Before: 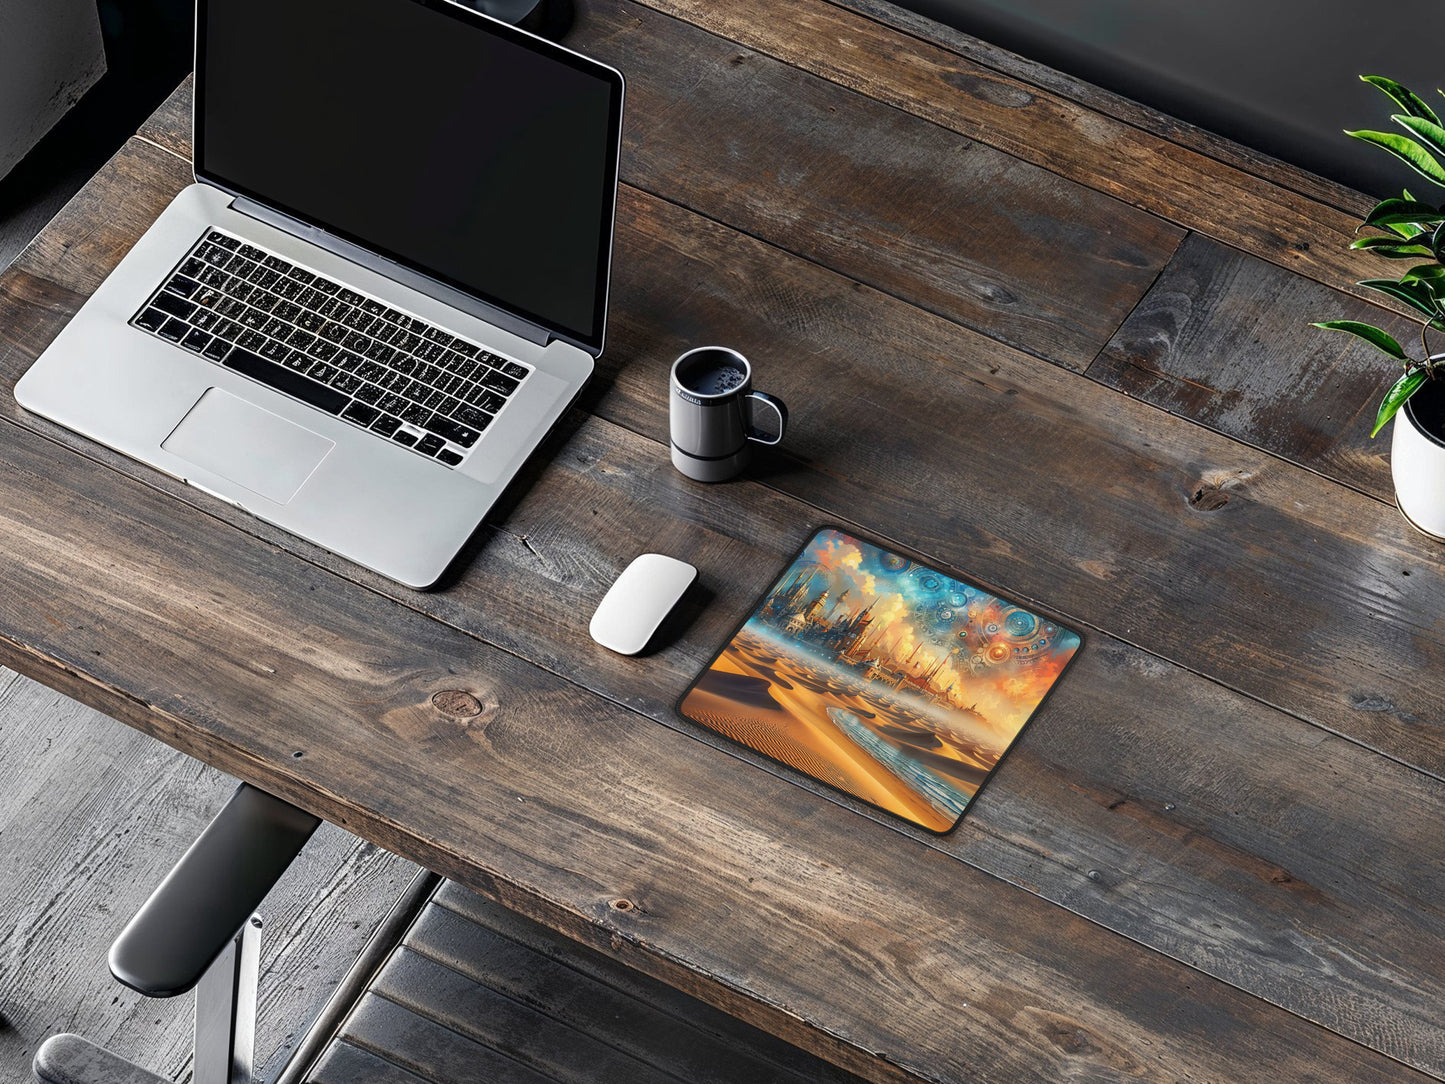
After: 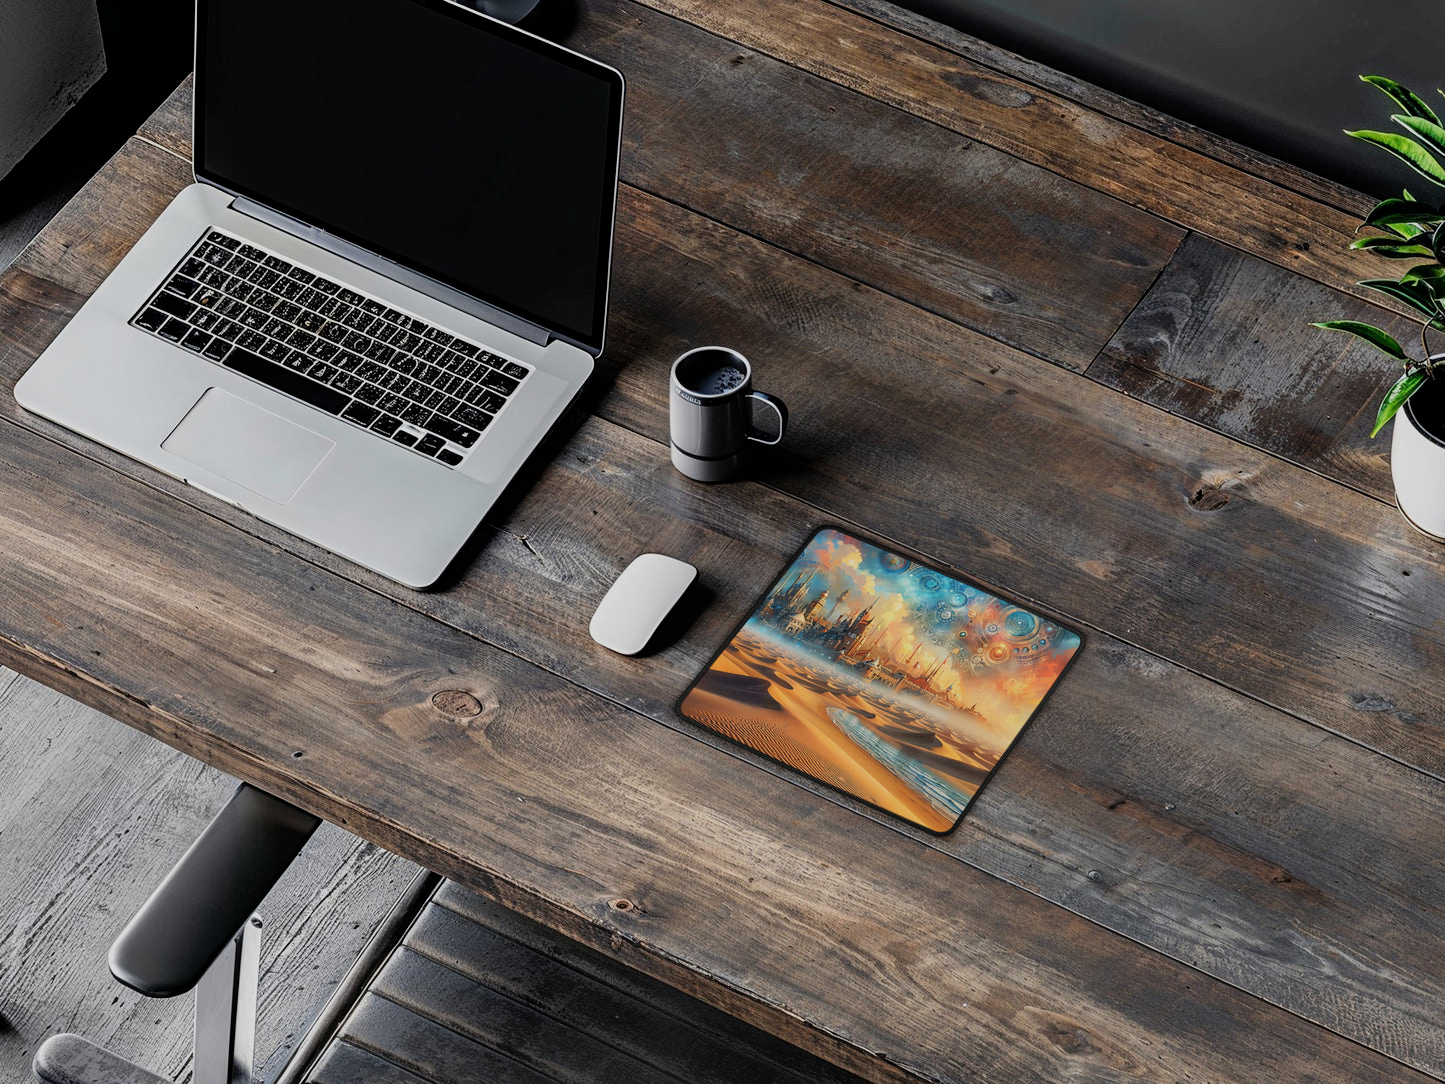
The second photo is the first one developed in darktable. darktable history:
filmic rgb: black relative exposure -7.97 EV, white relative exposure 4 EV, hardness 4.14
